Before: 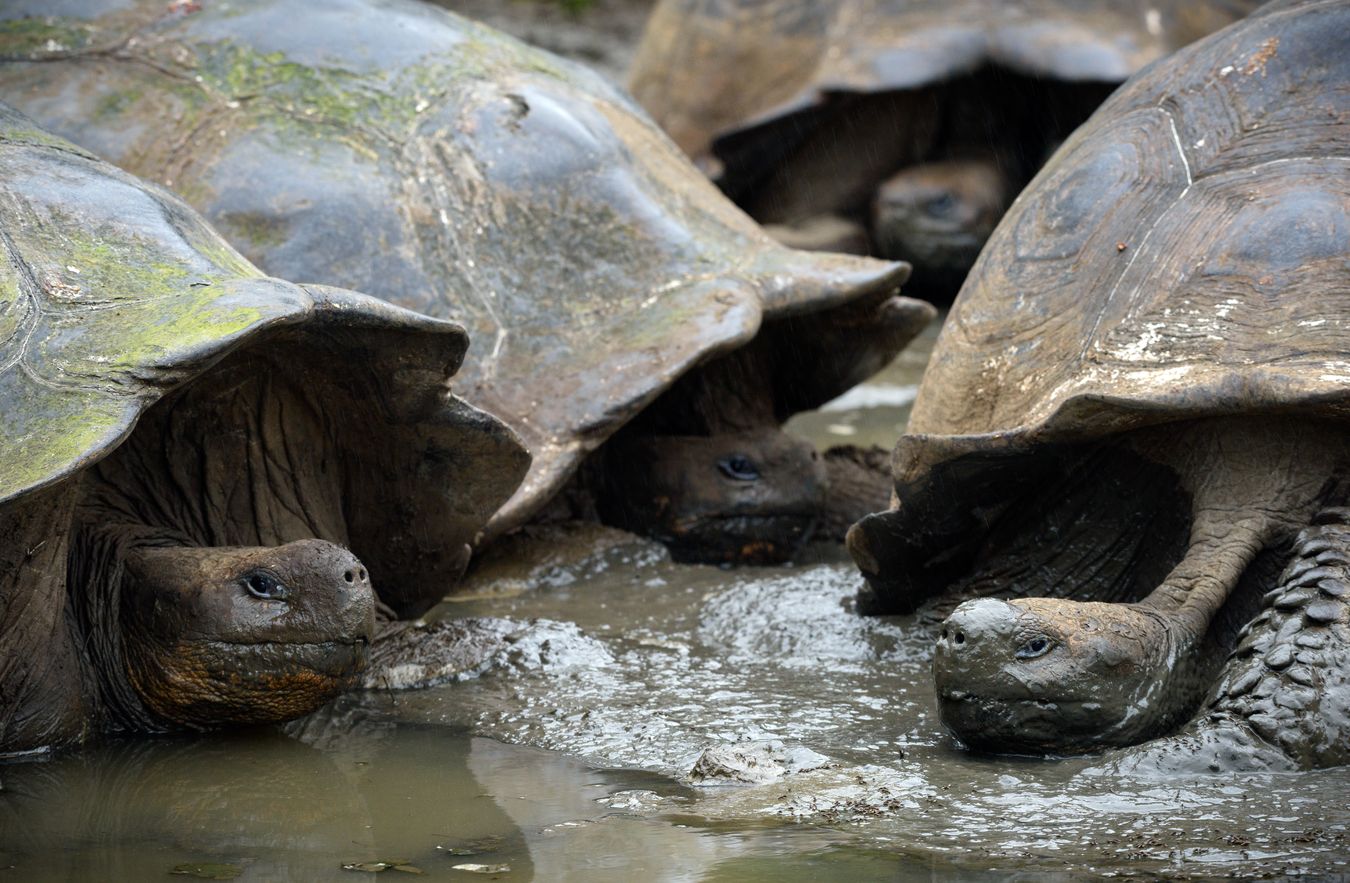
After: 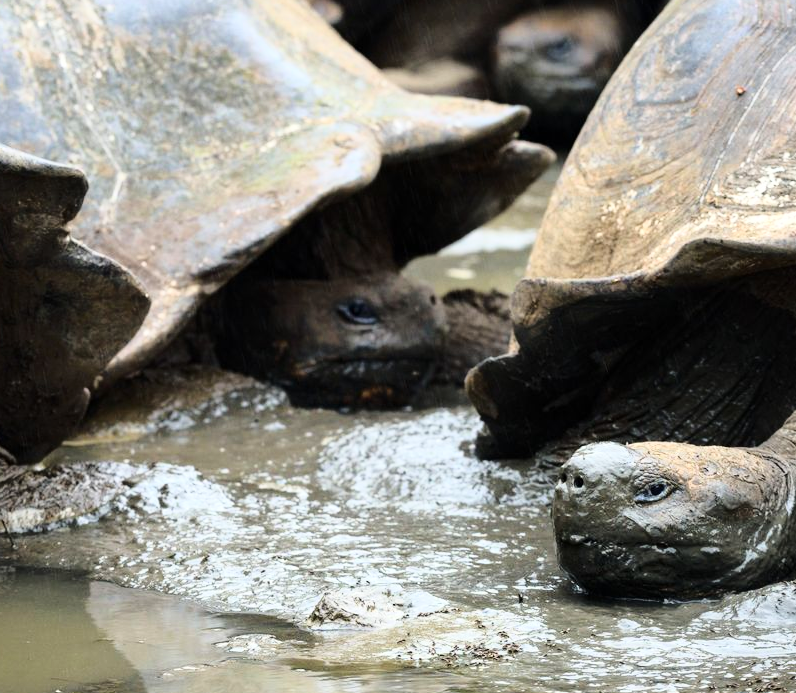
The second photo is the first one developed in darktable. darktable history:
crop and rotate: left 28.251%, top 17.819%, right 12.732%, bottom 3.598%
base curve: curves: ch0 [(0, 0) (0.028, 0.03) (0.121, 0.232) (0.46, 0.748) (0.859, 0.968) (1, 1)]
